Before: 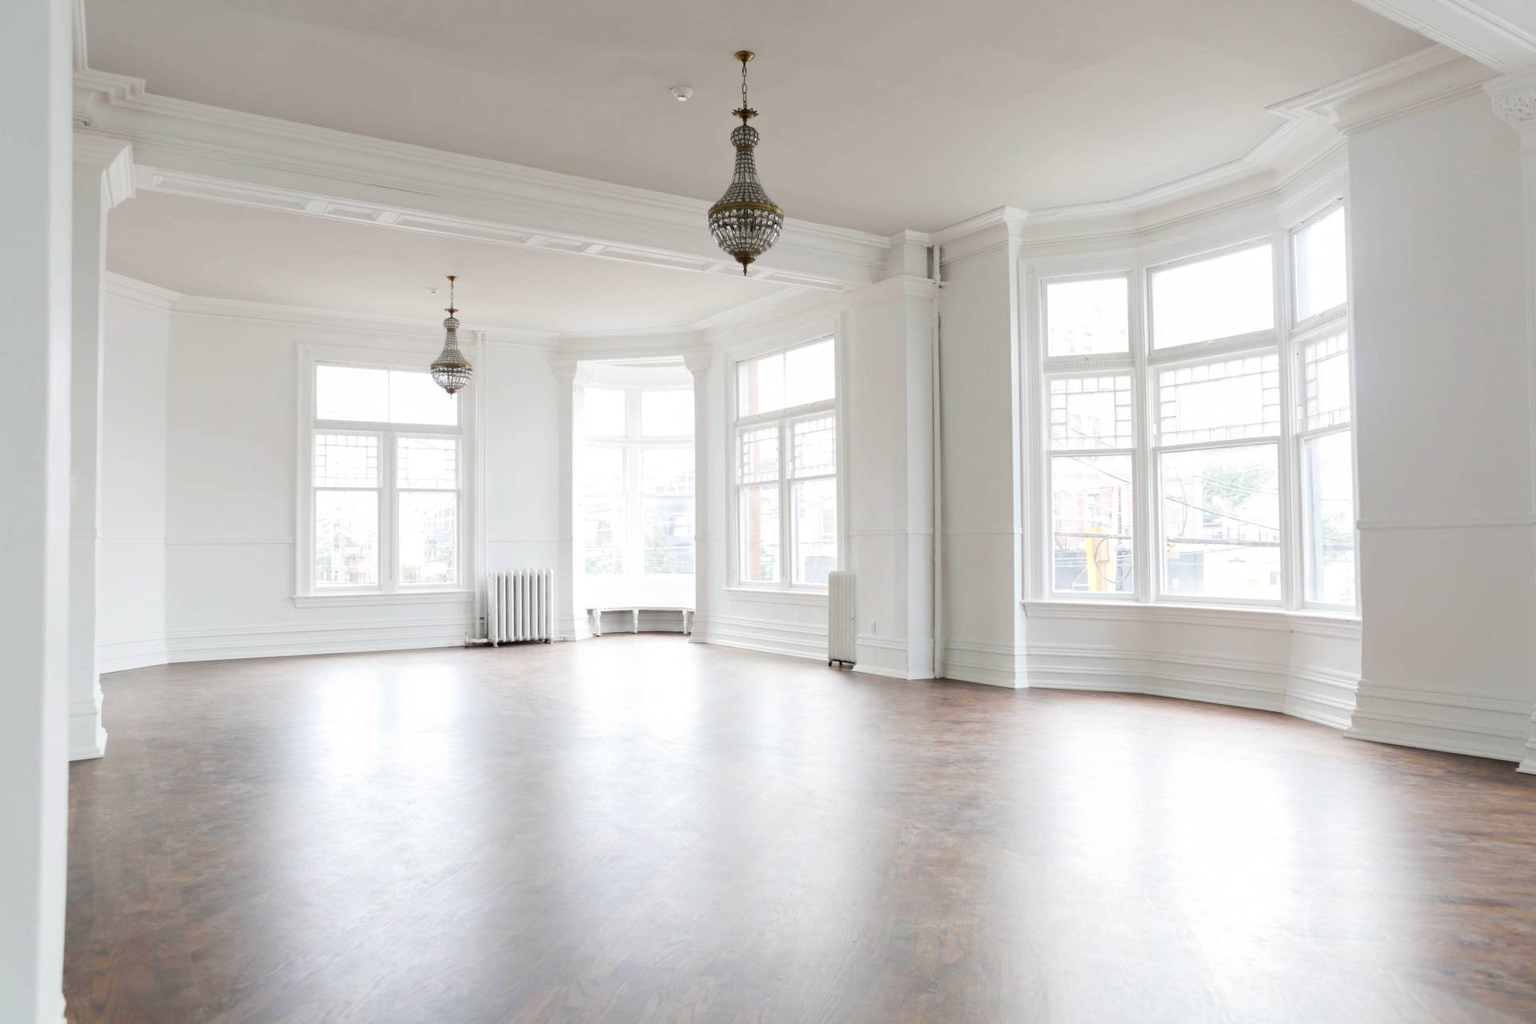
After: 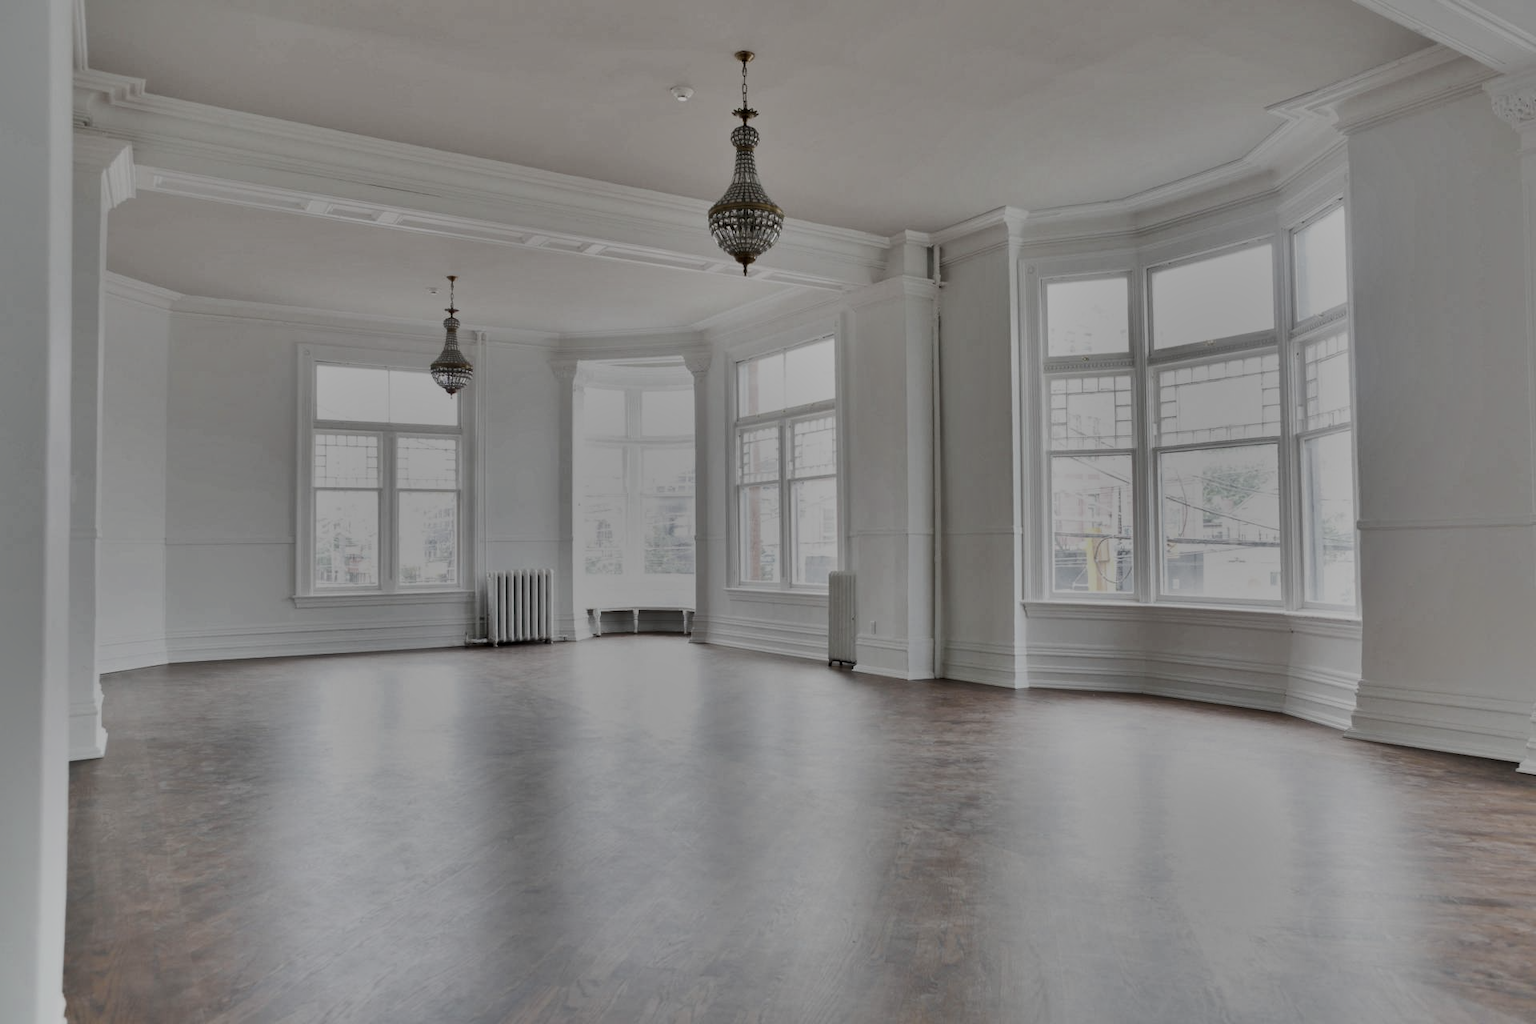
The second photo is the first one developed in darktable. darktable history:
contrast brightness saturation: contrast 0.1, saturation -0.36
filmic rgb: black relative exposure -7.32 EV, white relative exposure 5.09 EV, hardness 3.2
shadows and highlights: shadows 20.91, highlights -82.73, soften with gaussian
